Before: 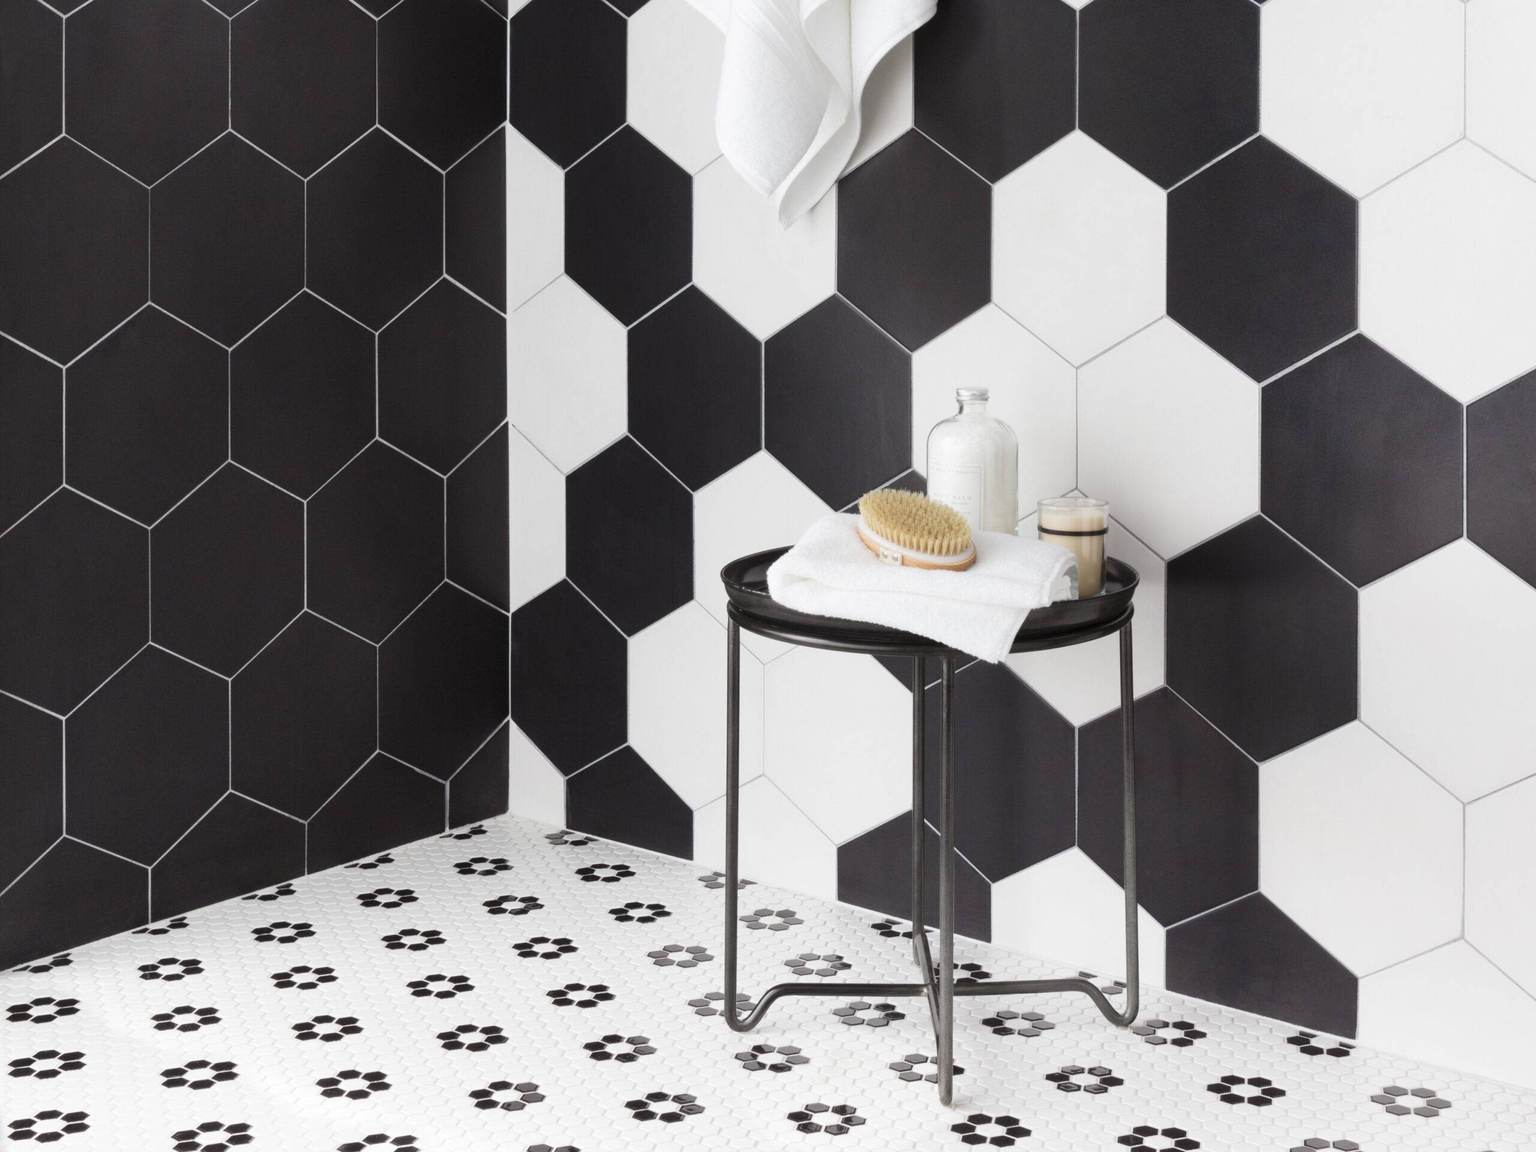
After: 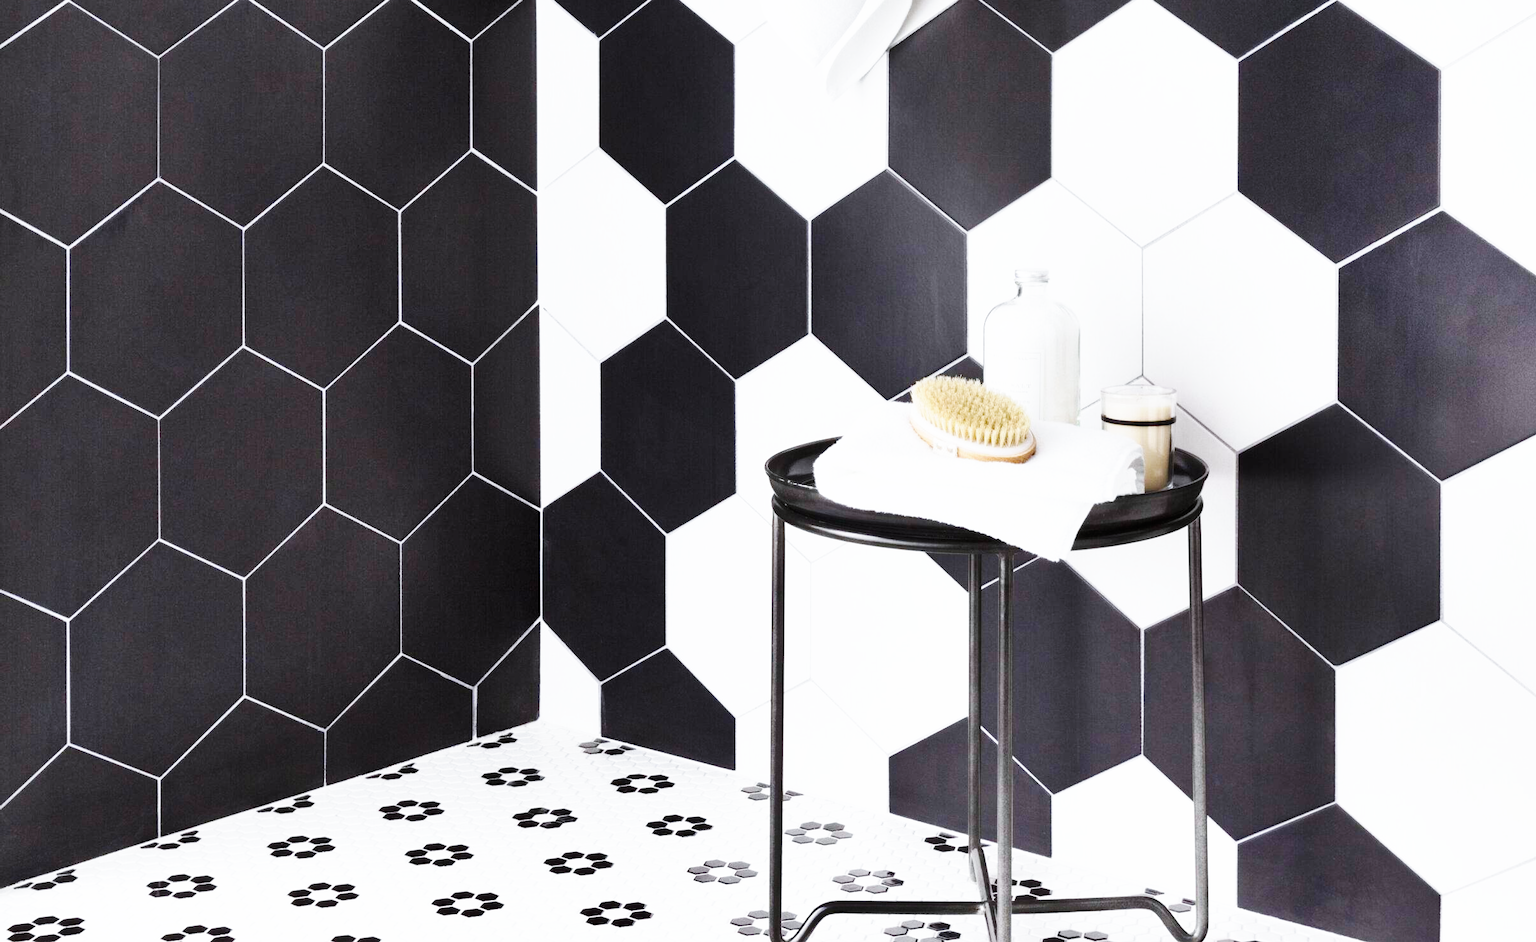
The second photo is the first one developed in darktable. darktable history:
crop and rotate: angle 0.03°, top 11.643%, right 5.651%, bottom 11.189%
shadows and highlights: shadows color adjustment 97.66%, soften with gaussian
base curve: curves: ch0 [(0, 0) (0.007, 0.004) (0.027, 0.03) (0.046, 0.07) (0.207, 0.54) (0.442, 0.872) (0.673, 0.972) (1, 1)], preserve colors none
white balance: red 0.983, blue 1.036
